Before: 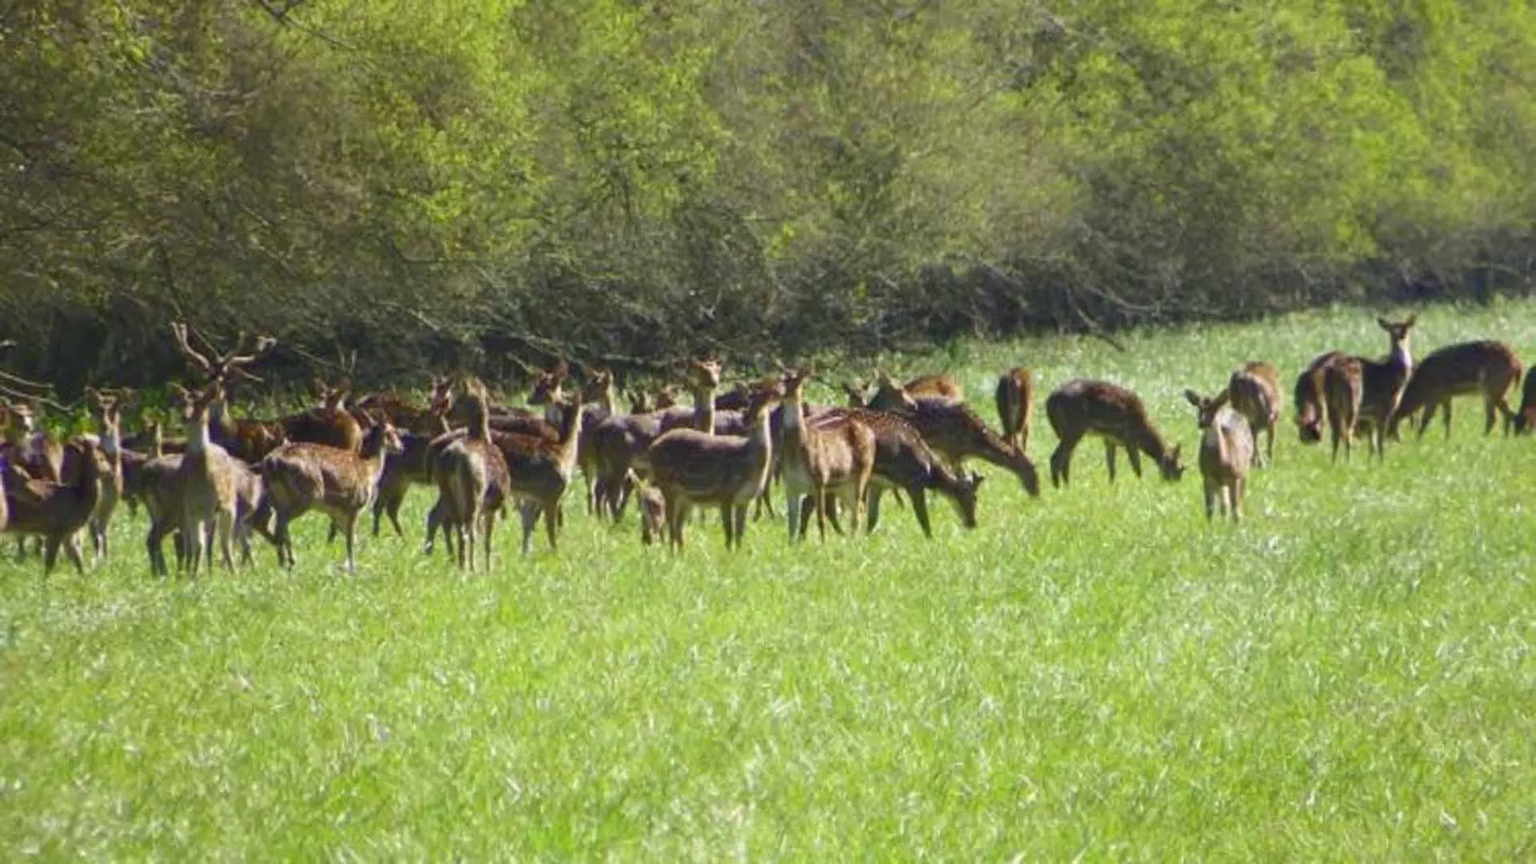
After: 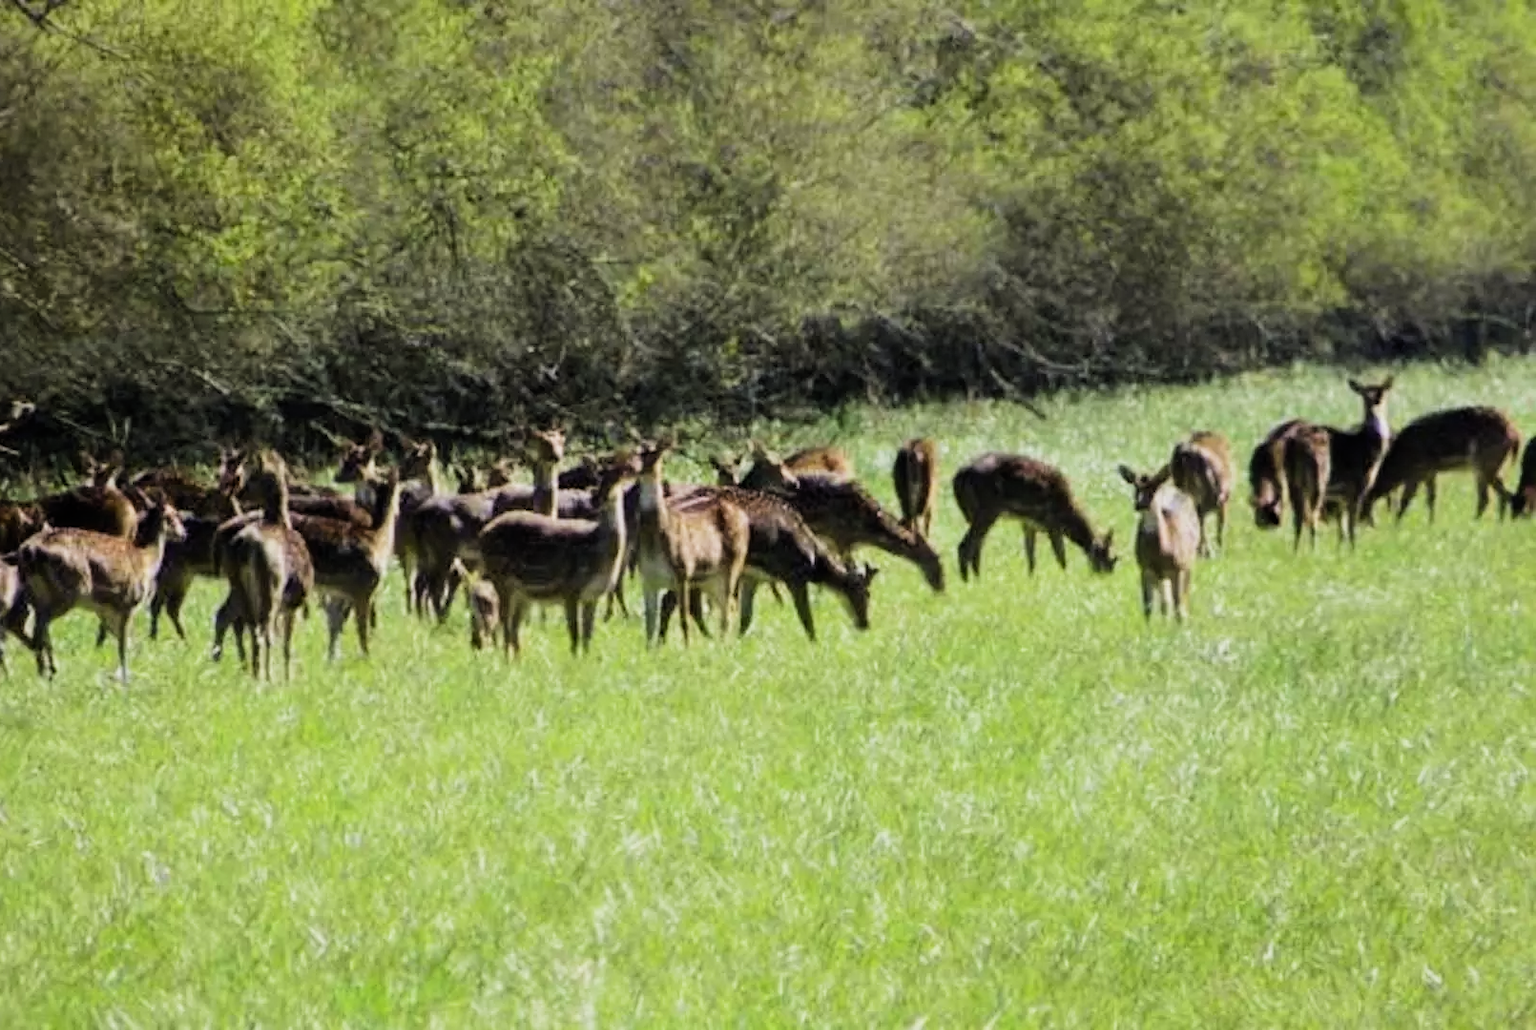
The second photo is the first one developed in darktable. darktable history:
filmic rgb: black relative exposure -5 EV, hardness 2.88, contrast 1.4, highlights saturation mix -30%
crop: left 16.145%
